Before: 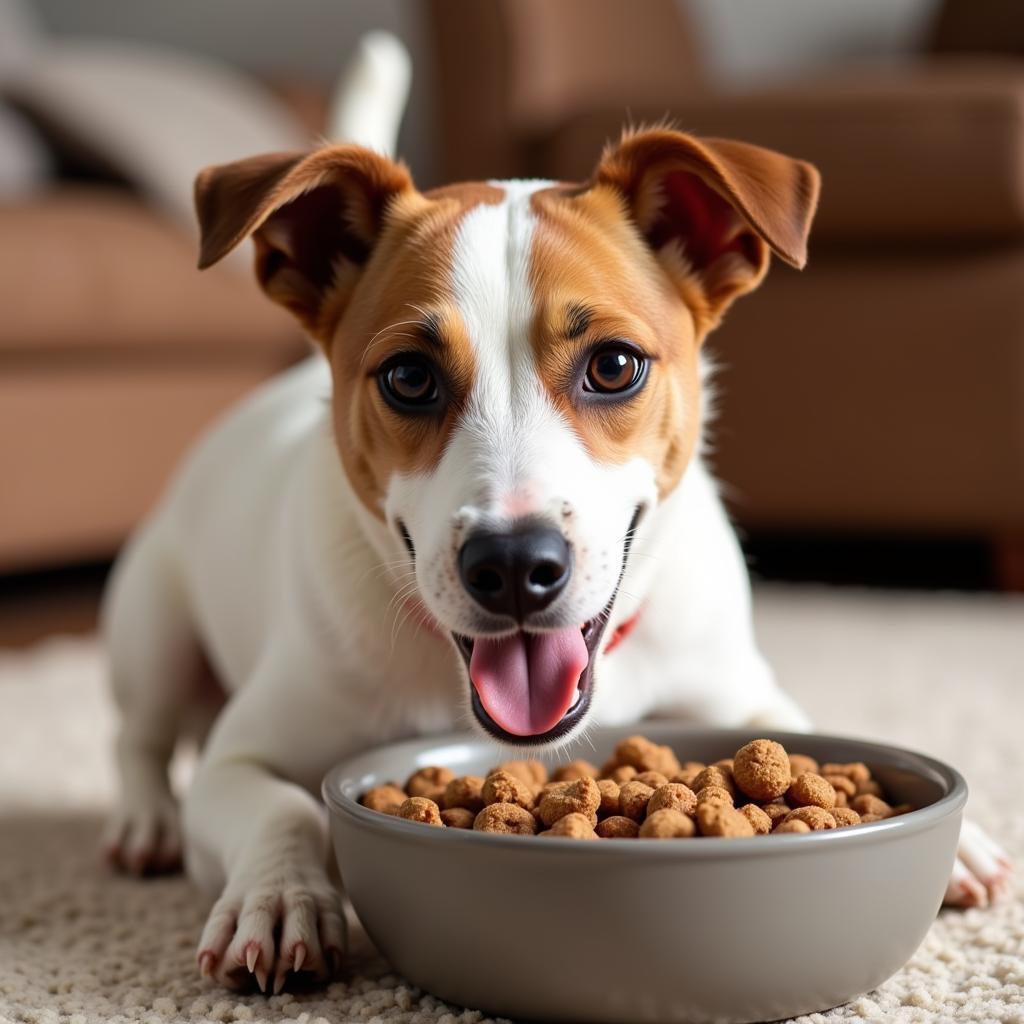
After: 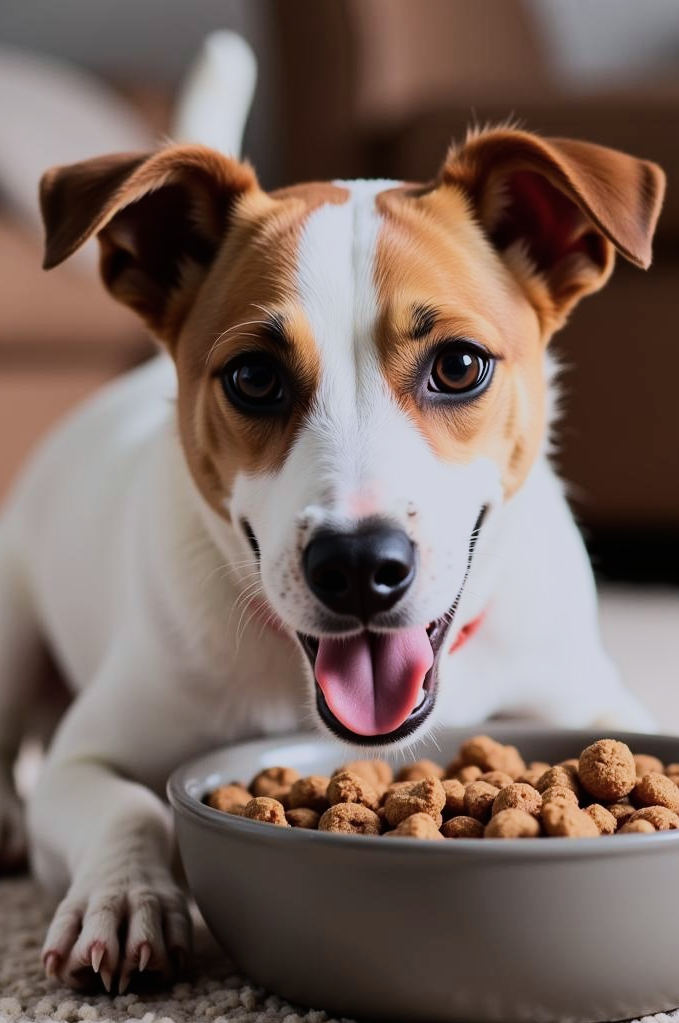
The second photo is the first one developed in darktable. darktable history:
crop and rotate: left 15.16%, right 18.516%
filmic rgb: black relative exposure -16 EV, white relative exposure 6.25 EV, threshold 3.05 EV, hardness 5.12, contrast 1.346, color science v5 (2021), iterations of high-quality reconstruction 0, contrast in shadows safe, contrast in highlights safe, enable highlight reconstruction true
color calibration: illuminant as shot in camera, x 0.358, y 0.373, temperature 4628.91 K
